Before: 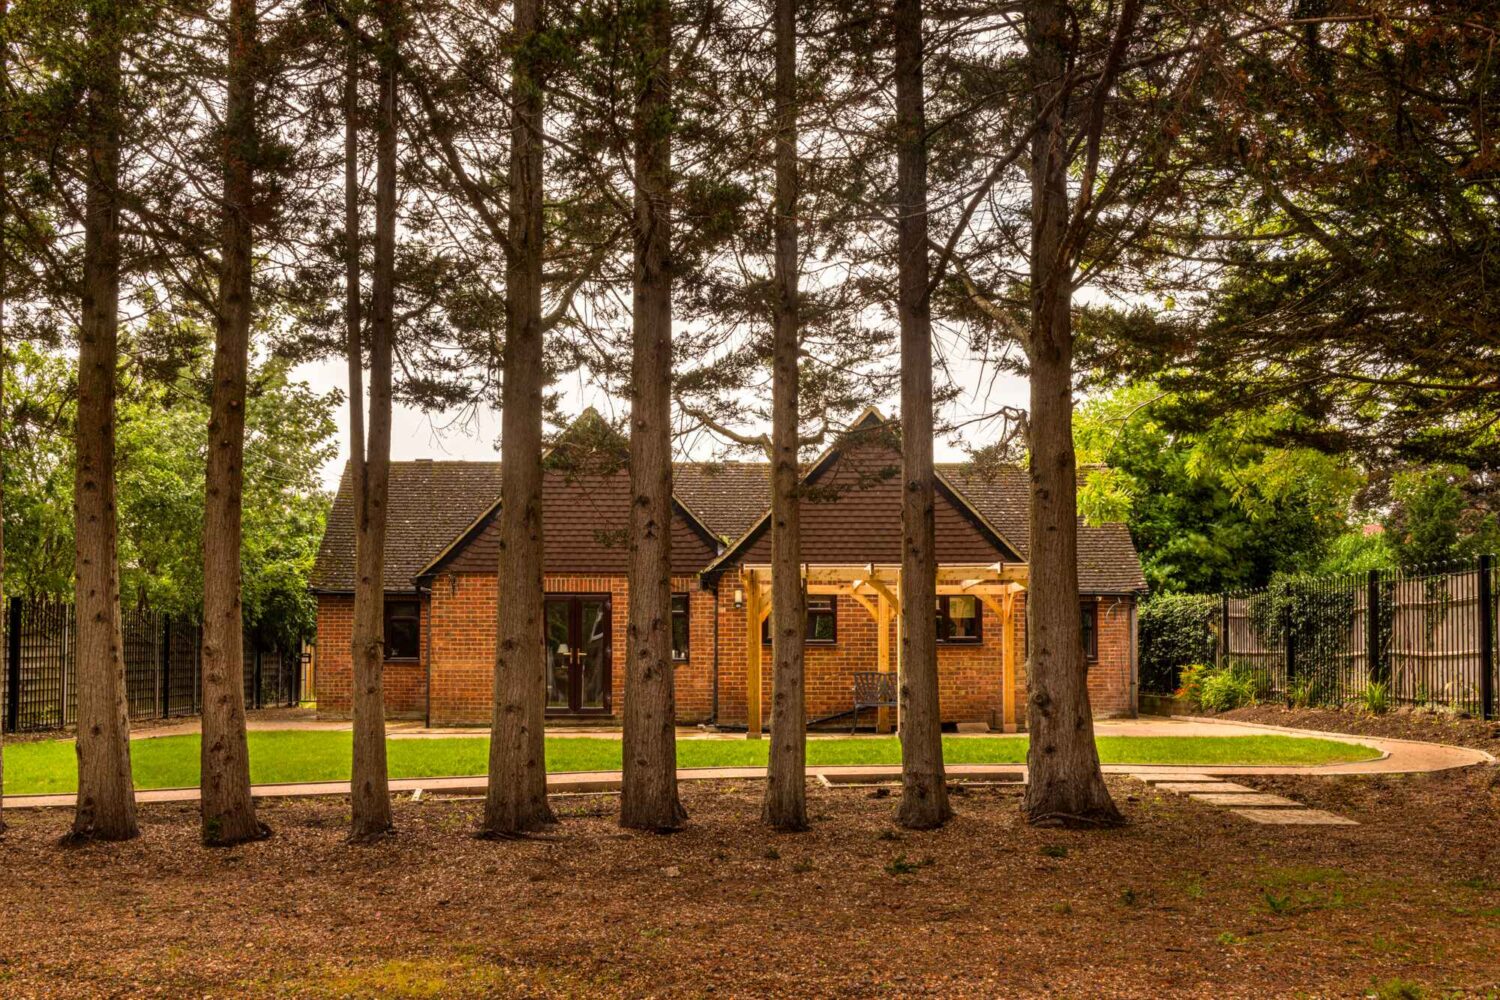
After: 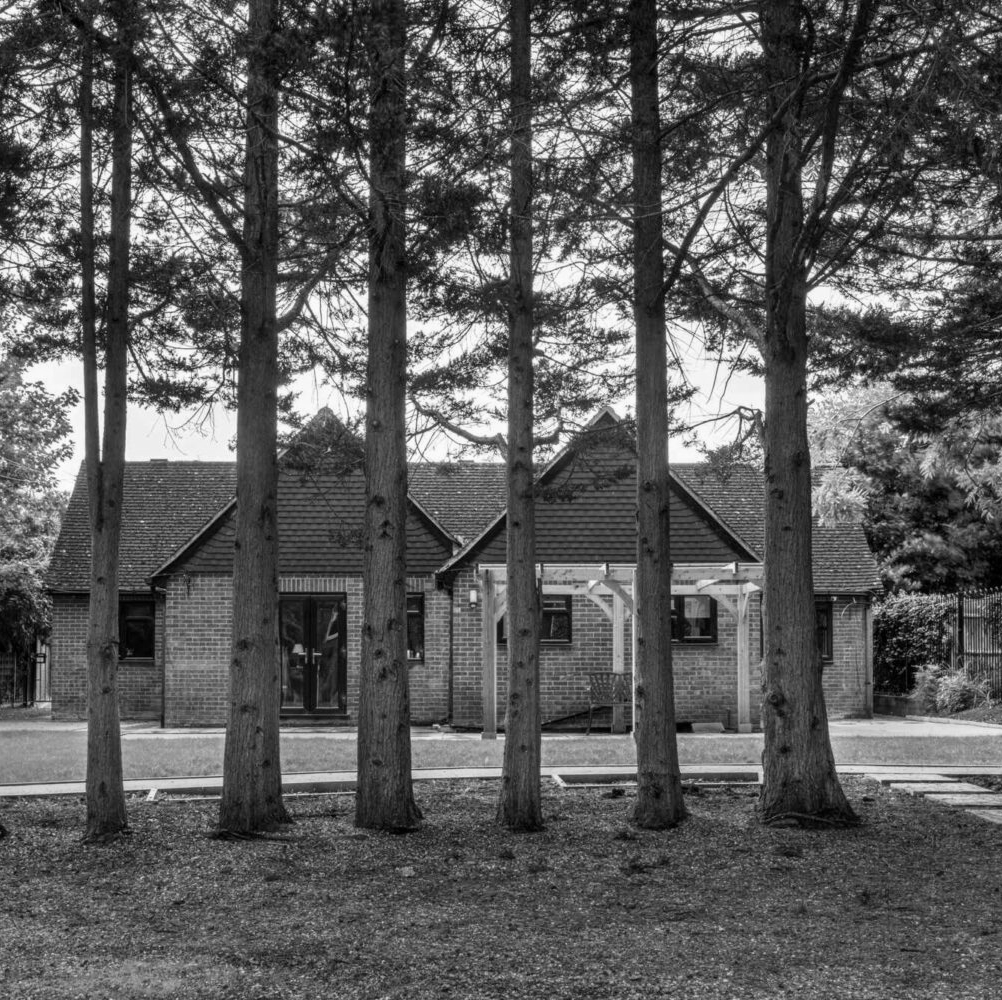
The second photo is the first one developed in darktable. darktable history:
monochrome: a 32, b 64, size 2.3
color balance rgb: perceptual saturation grading › global saturation 30%, global vibrance 20%
crop and rotate: left 17.732%, right 15.423%
